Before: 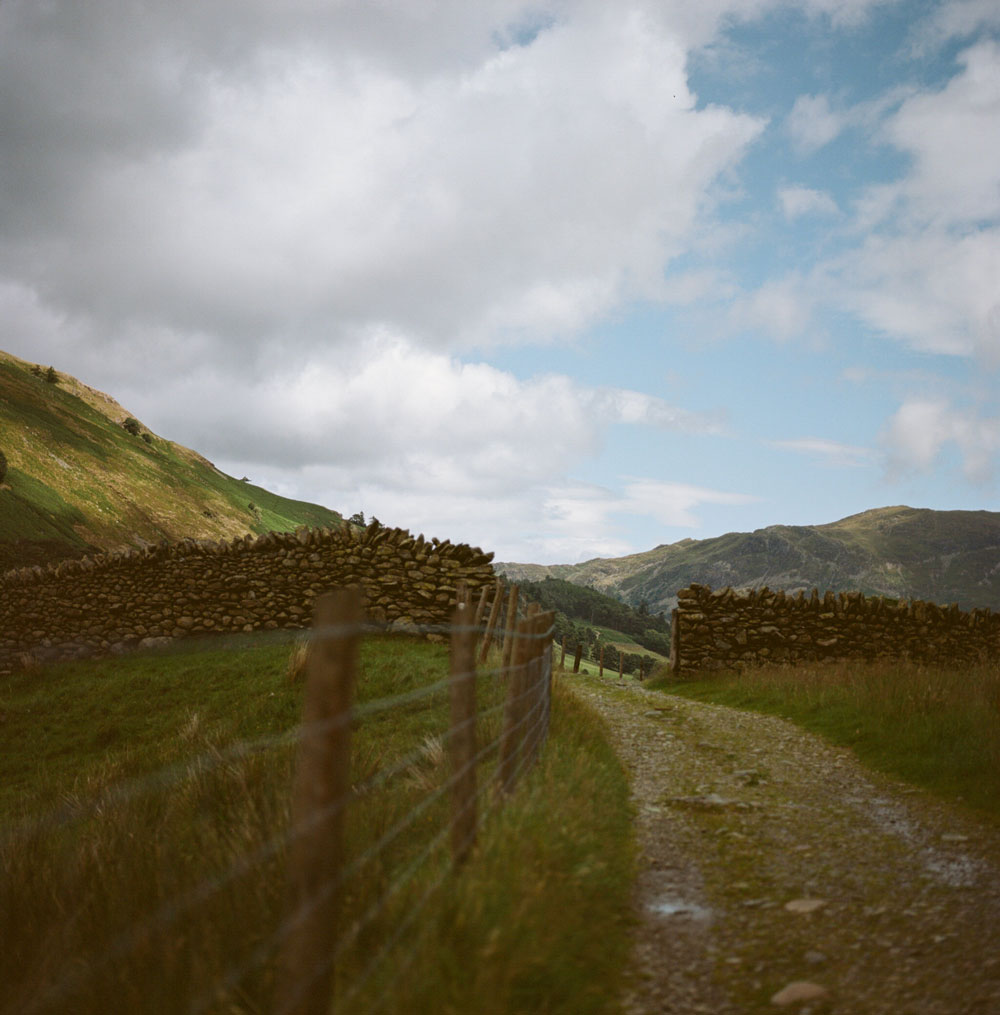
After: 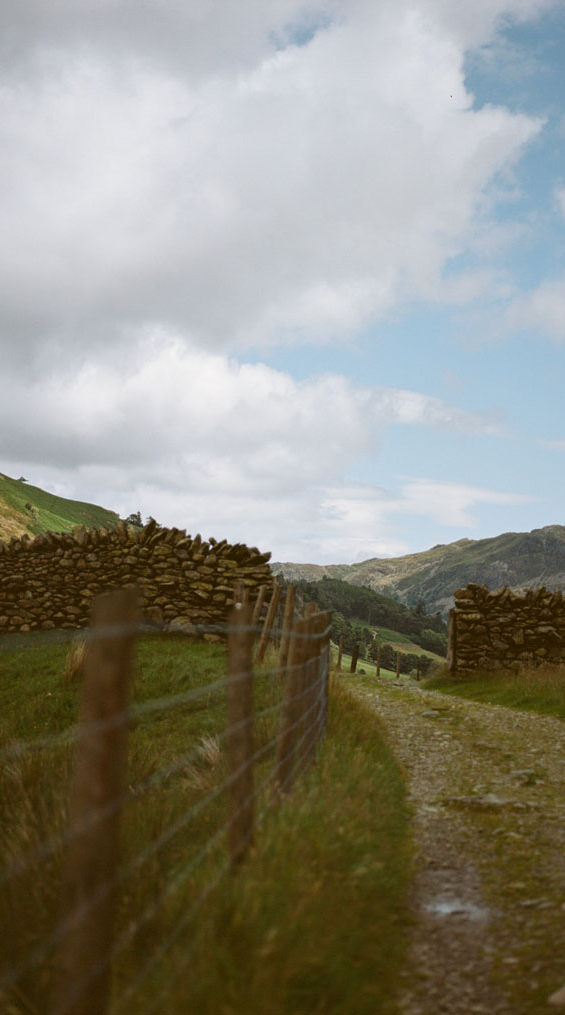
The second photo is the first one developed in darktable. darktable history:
crop and rotate: left 22.376%, right 21.122%
